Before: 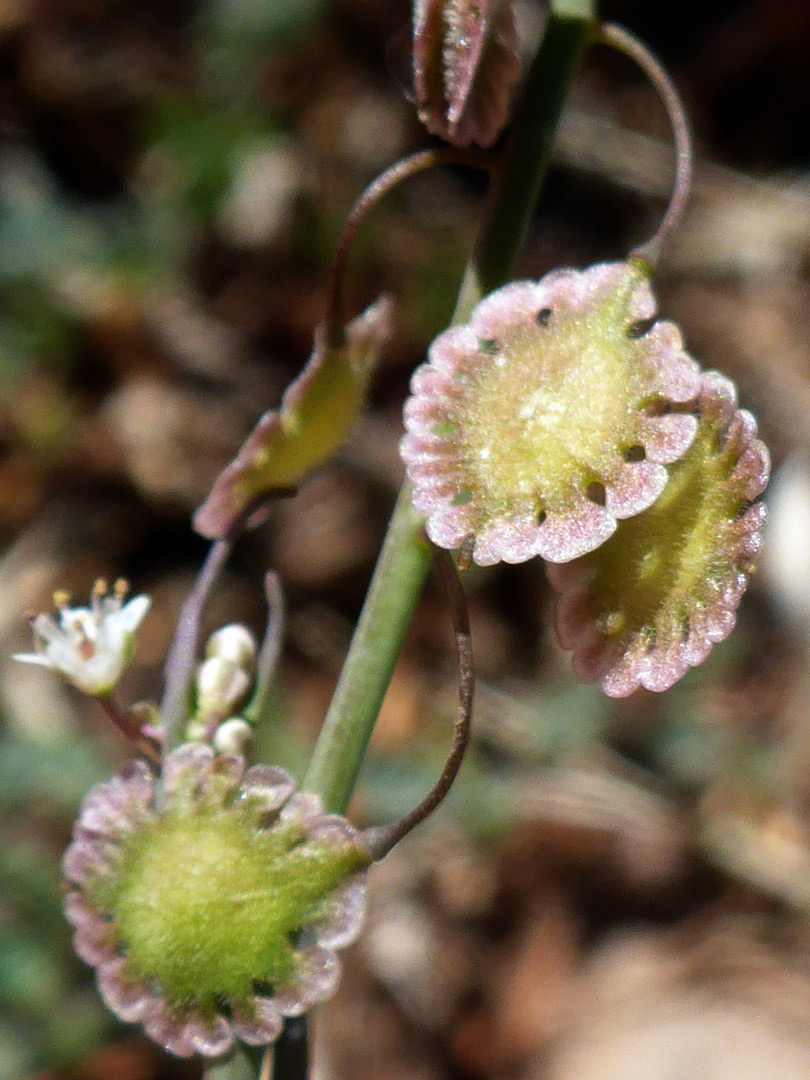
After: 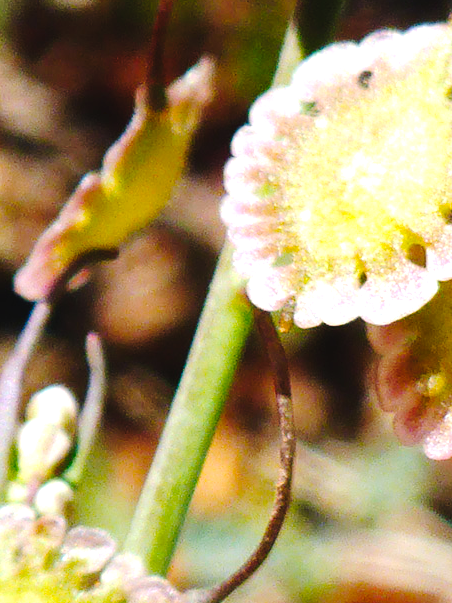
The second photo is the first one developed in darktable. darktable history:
exposure: black level correction 0, exposure 0.9 EV, compensate highlight preservation false
color balance rgb: perceptual saturation grading › global saturation 30%, global vibrance 10%
tone curve: curves: ch0 [(0, 0) (0.003, 0.039) (0.011, 0.042) (0.025, 0.048) (0.044, 0.058) (0.069, 0.071) (0.1, 0.089) (0.136, 0.114) (0.177, 0.146) (0.224, 0.199) (0.277, 0.27) (0.335, 0.364) (0.399, 0.47) (0.468, 0.566) (0.543, 0.643) (0.623, 0.73) (0.709, 0.8) (0.801, 0.863) (0.898, 0.925) (1, 1)], preserve colors none
crop and rotate: left 22.13%, top 22.054%, right 22.026%, bottom 22.102%
